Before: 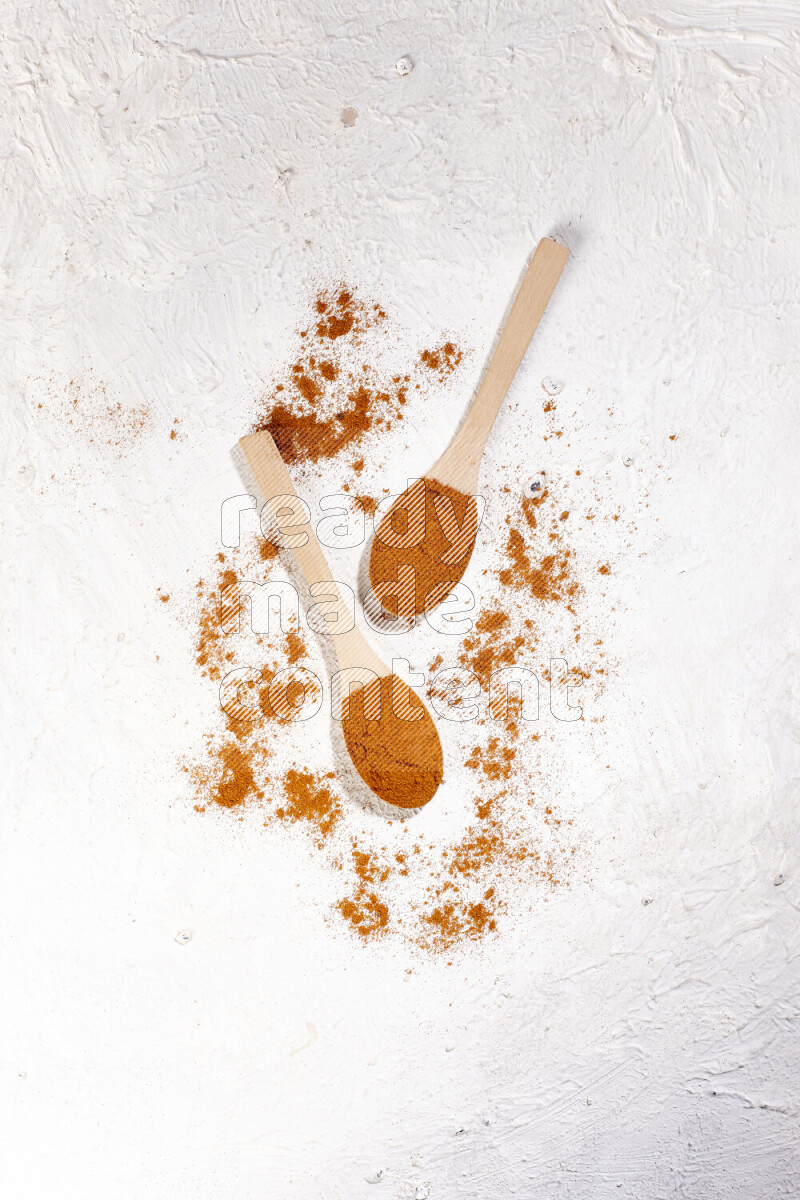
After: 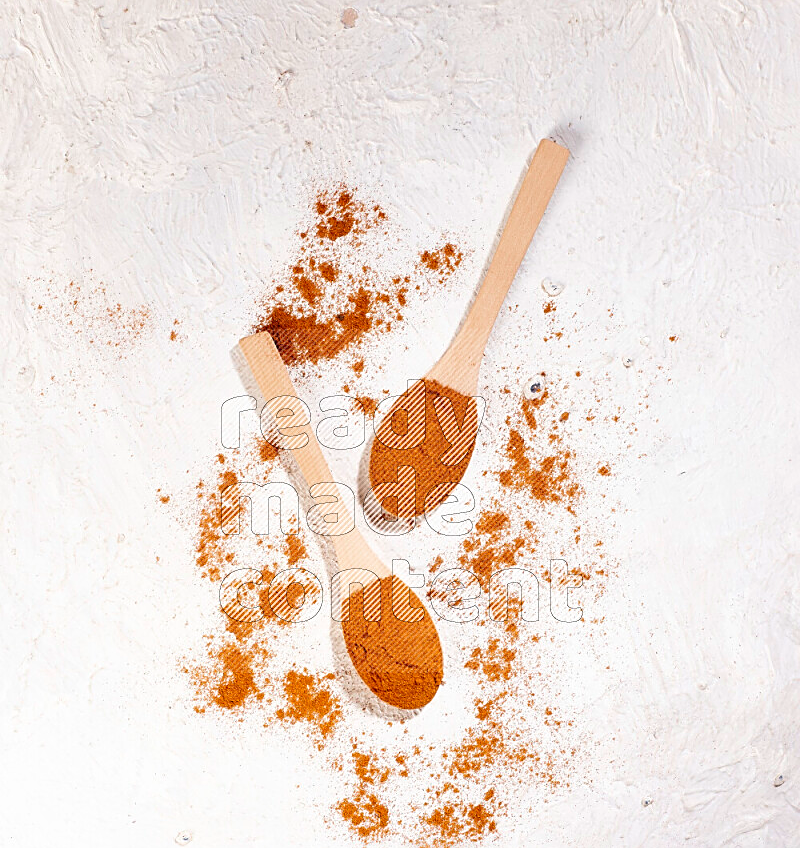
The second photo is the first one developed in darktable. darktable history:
sharpen: on, module defaults
crop and rotate: top 8.293%, bottom 20.996%
velvia: on, module defaults
